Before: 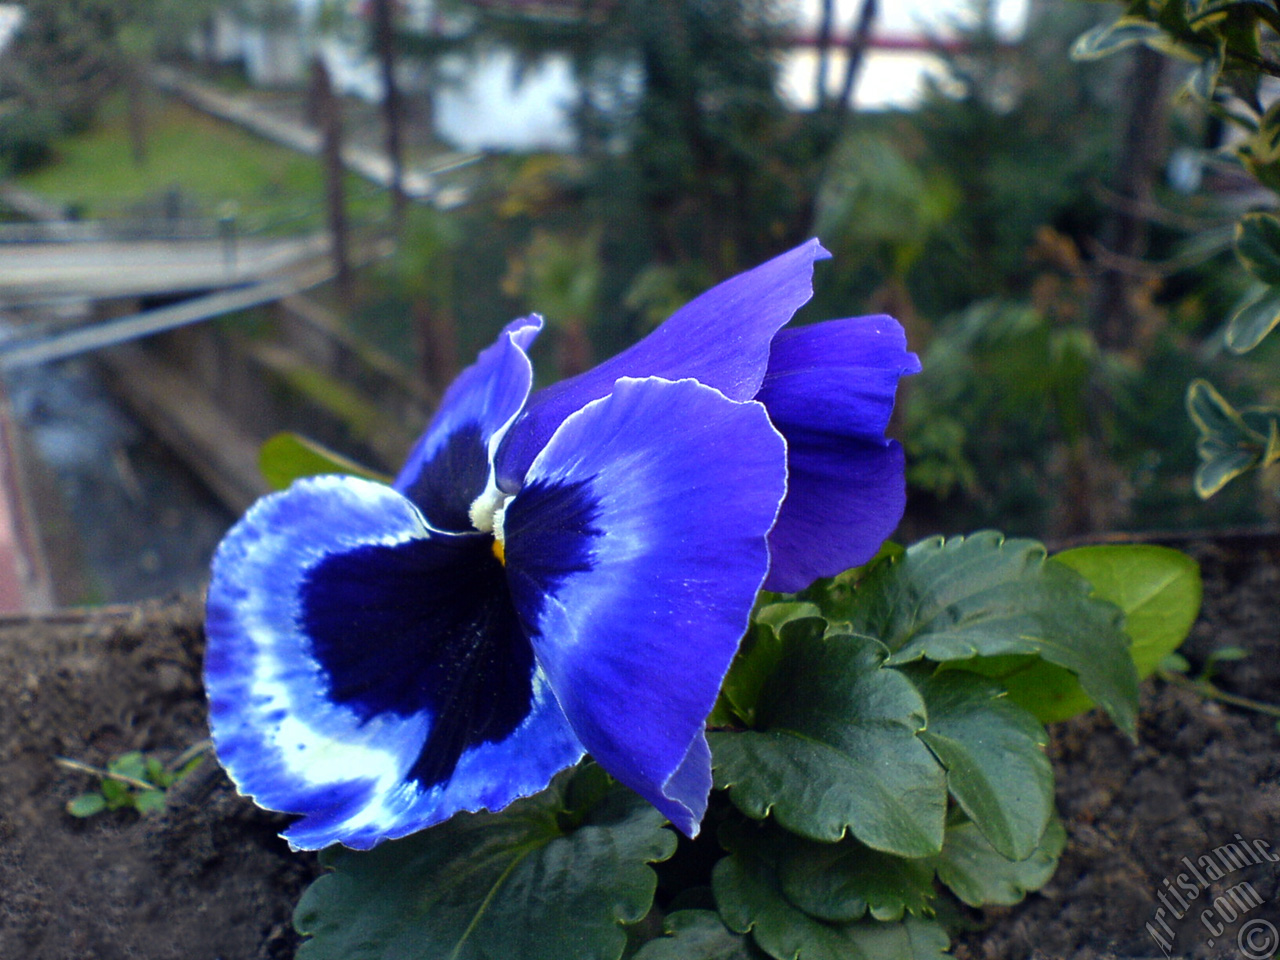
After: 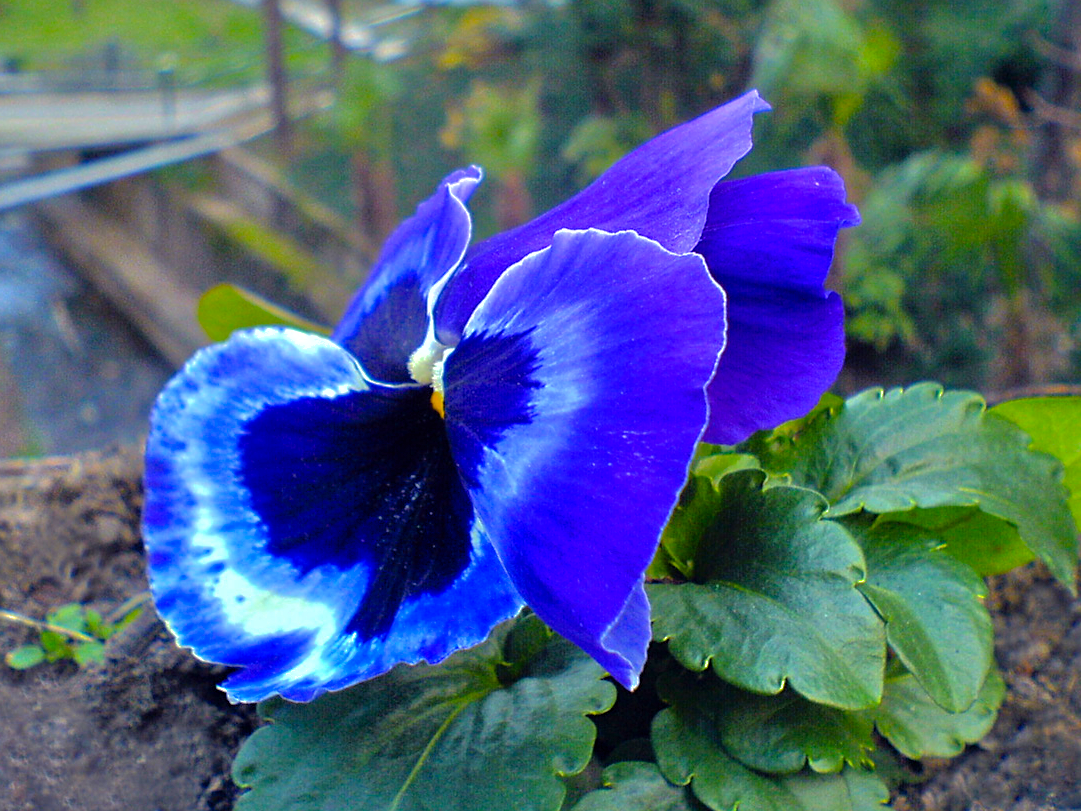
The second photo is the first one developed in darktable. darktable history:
color balance rgb: perceptual saturation grading › global saturation 25%, global vibrance 20%
shadows and highlights: highlights -60
crop and rotate: left 4.842%, top 15.51%, right 10.668%
tone equalizer: -7 EV 0.15 EV, -6 EV 0.6 EV, -5 EV 1.15 EV, -4 EV 1.33 EV, -3 EV 1.15 EV, -2 EV 0.6 EV, -1 EV 0.15 EV, mask exposure compensation -0.5 EV
sharpen: amount 0.2
